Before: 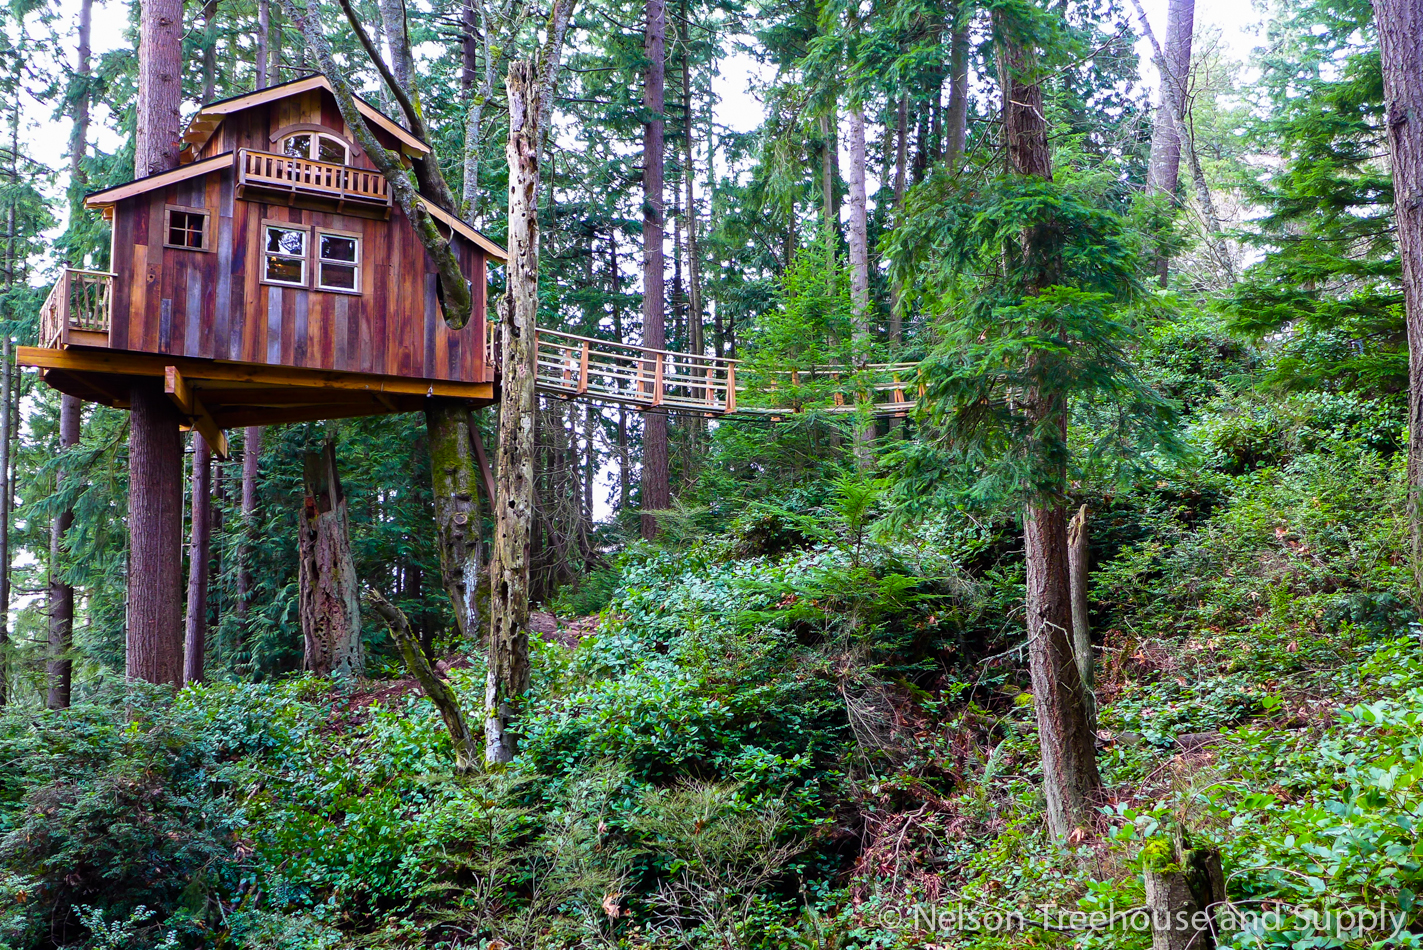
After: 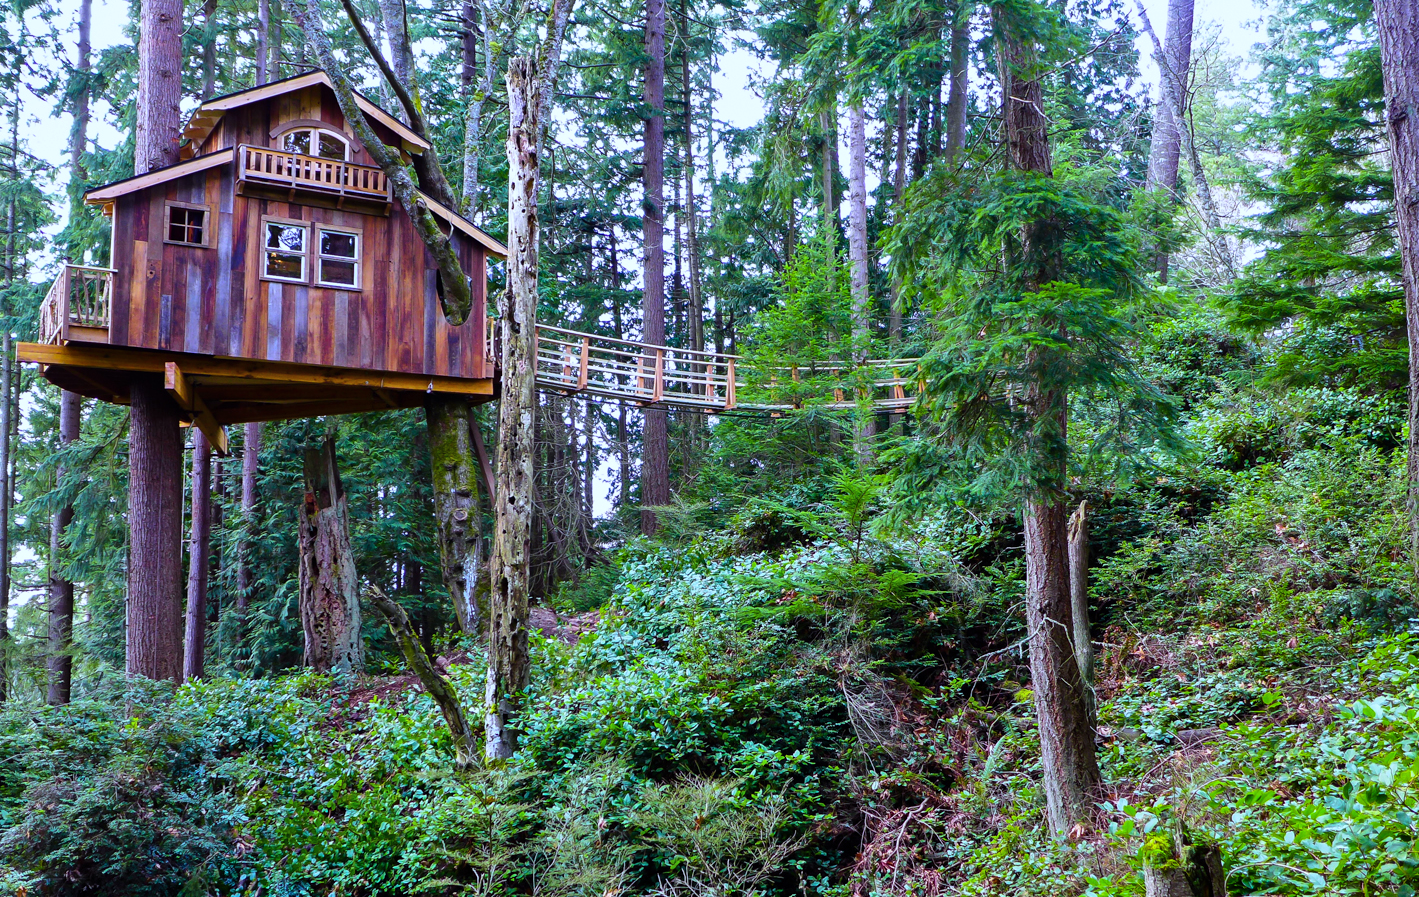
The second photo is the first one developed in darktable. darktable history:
crop: top 0.448%, right 0.264%, bottom 5.045%
white balance: red 0.931, blue 1.11
tone equalizer: on, module defaults
shadows and highlights: soften with gaussian
